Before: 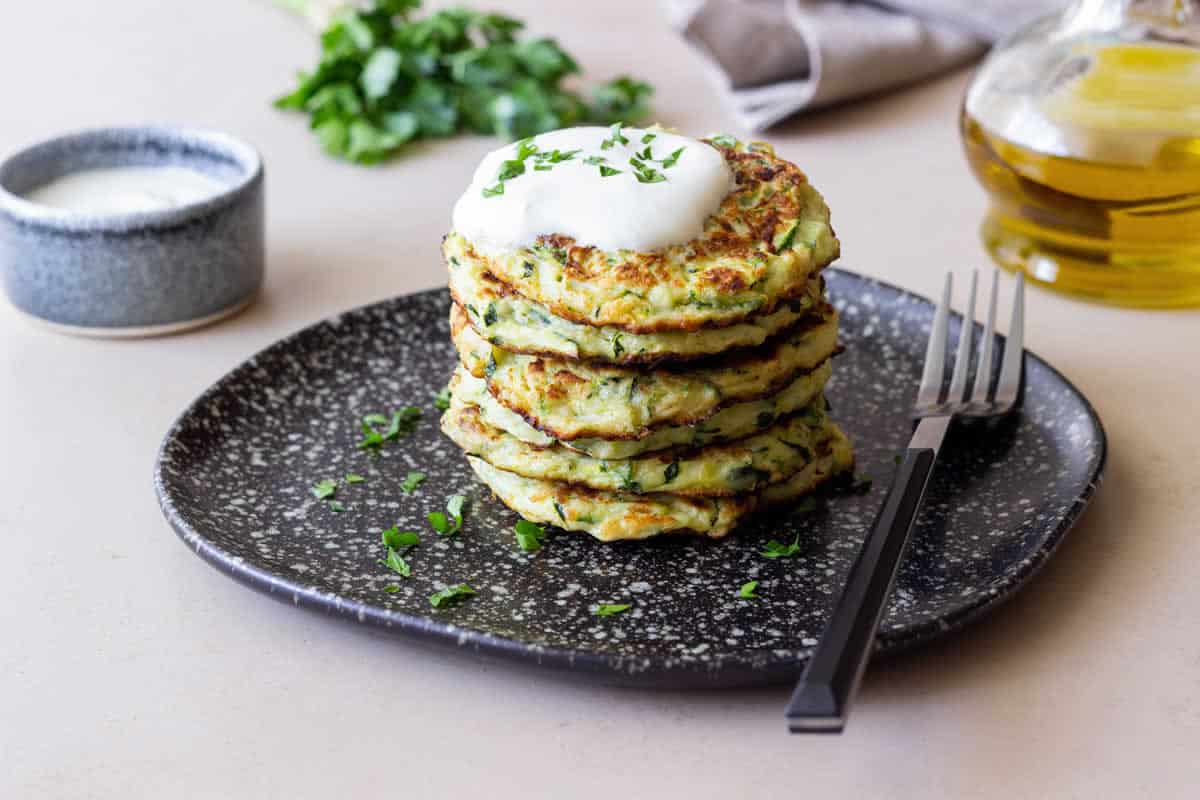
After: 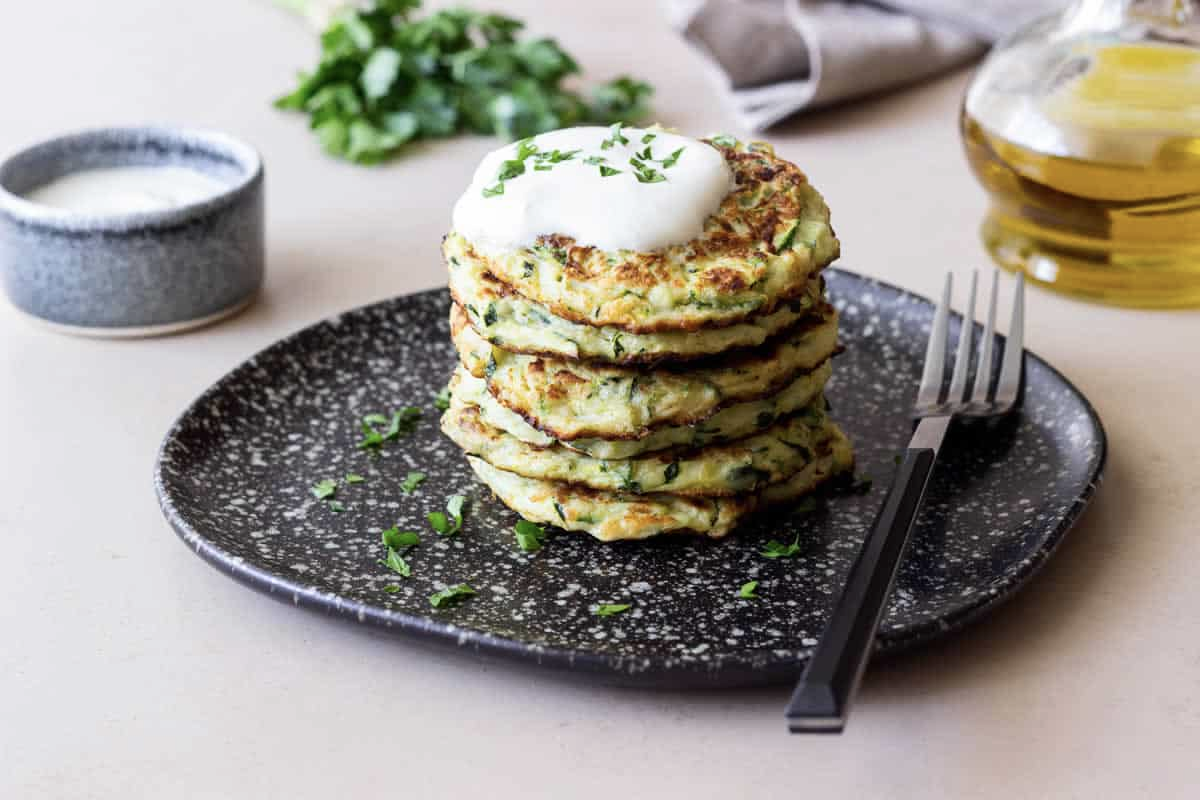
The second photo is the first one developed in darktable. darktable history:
contrast brightness saturation: contrast 0.11, saturation -0.163
